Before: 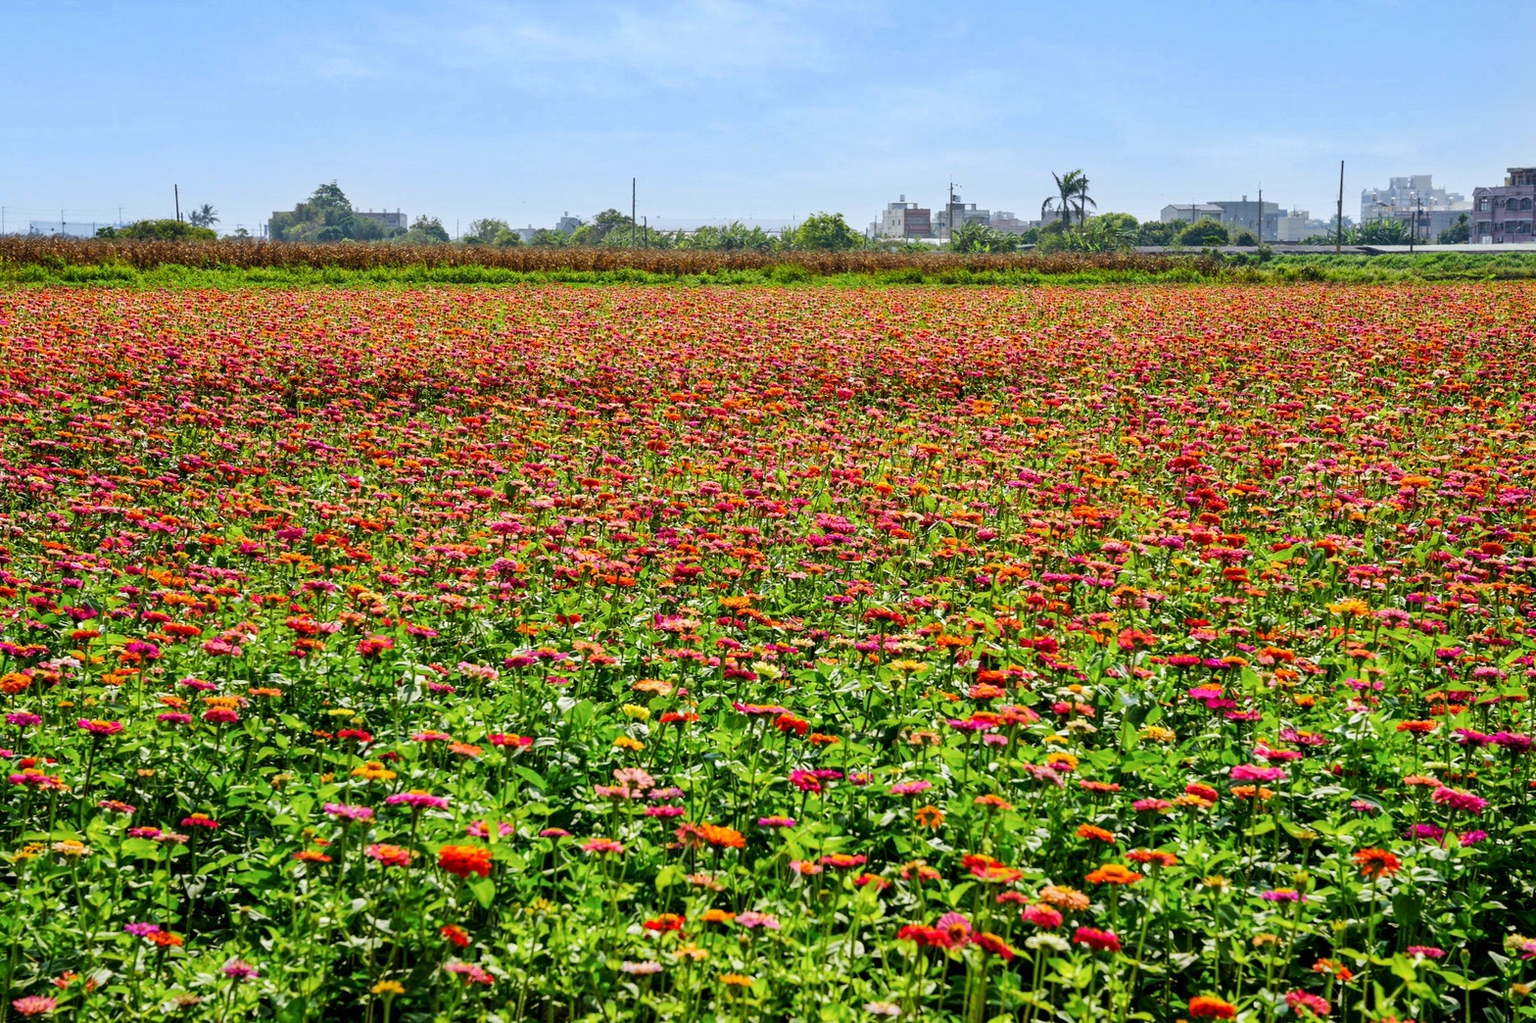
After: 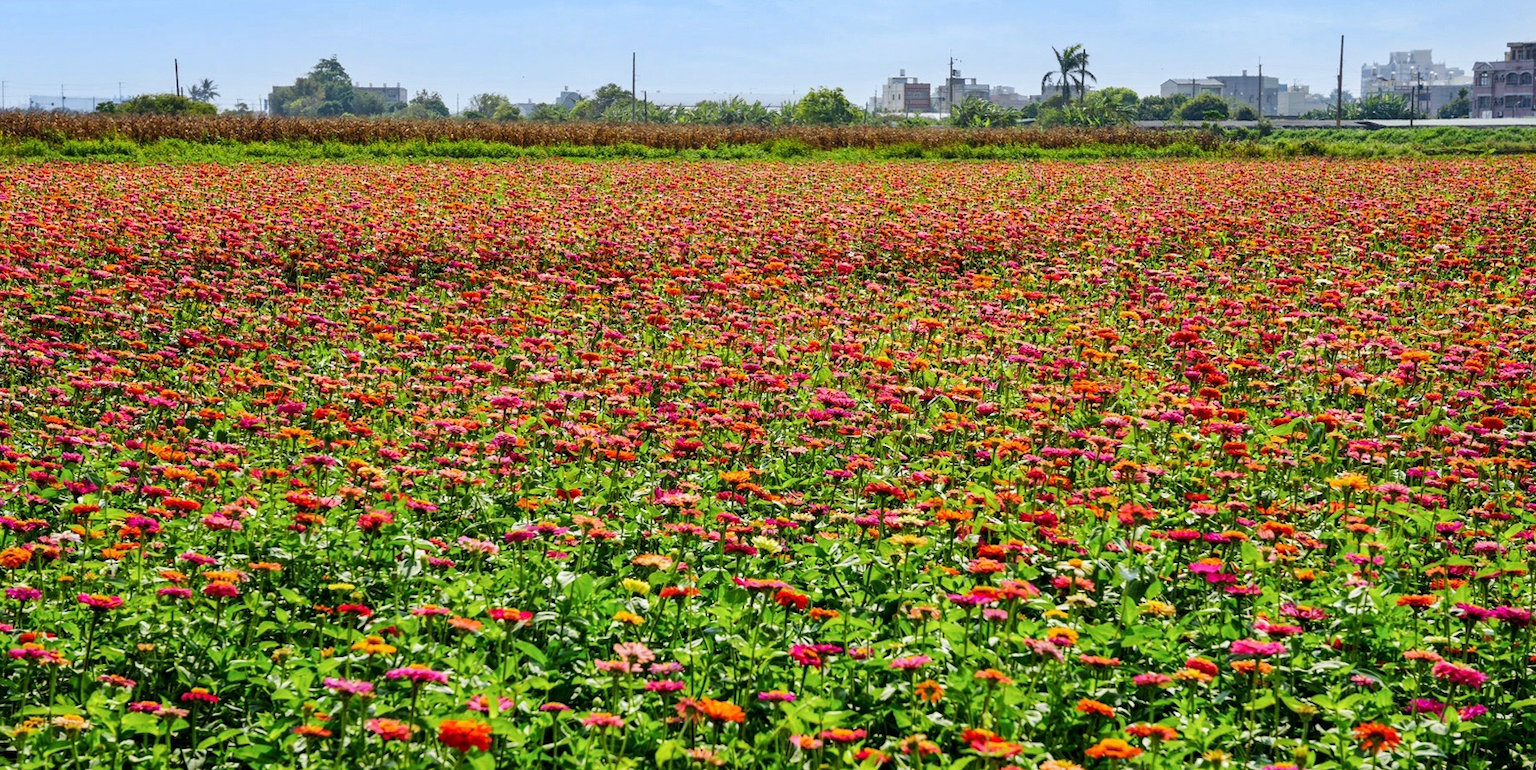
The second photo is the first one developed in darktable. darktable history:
crop and rotate: top 12.345%, bottom 12.206%
exposure: compensate exposure bias true, compensate highlight preservation false
